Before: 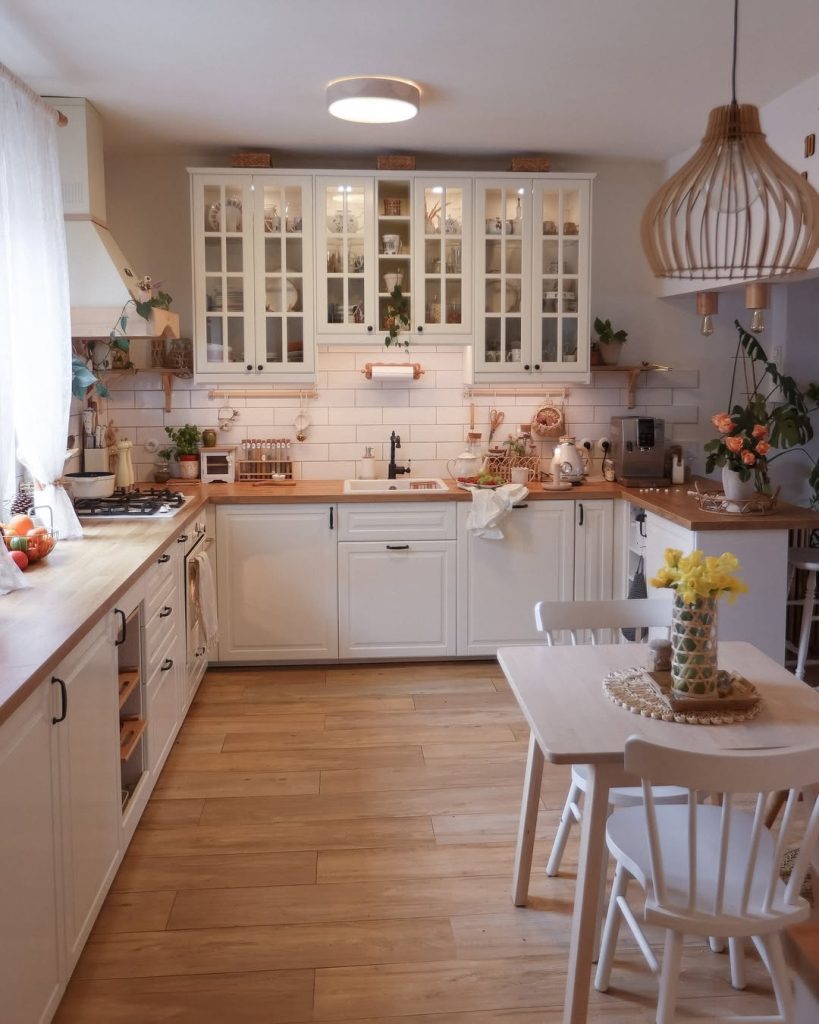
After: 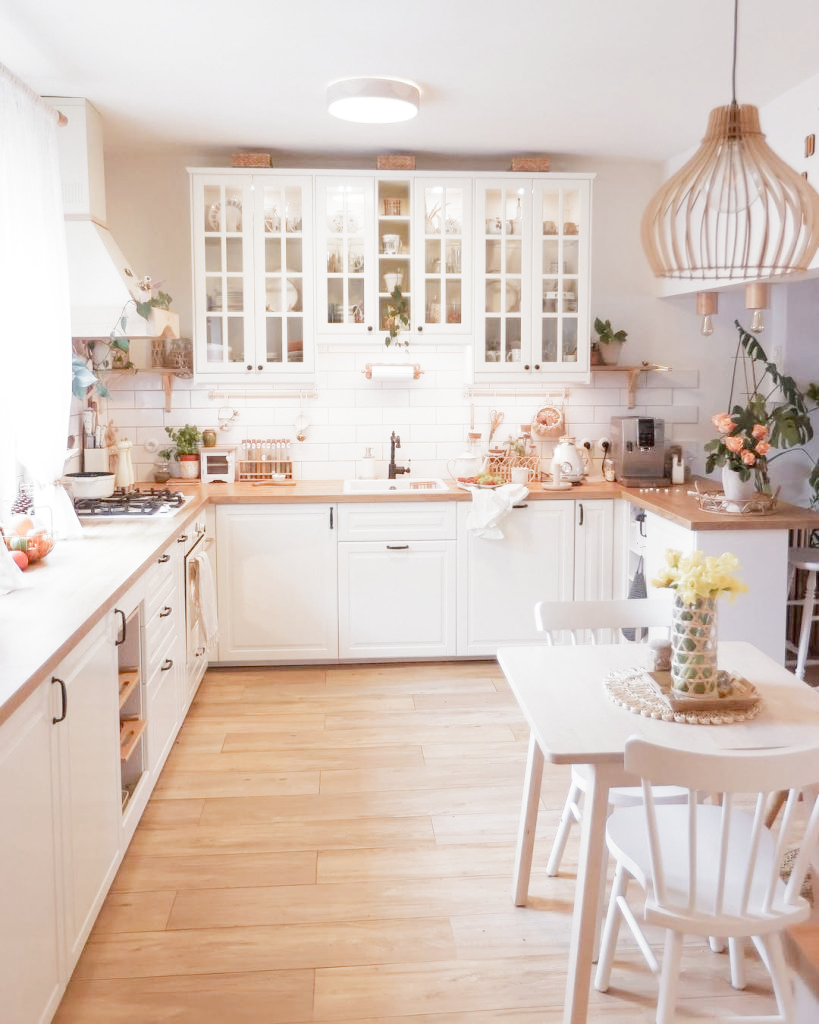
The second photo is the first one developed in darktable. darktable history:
tone equalizer: -8 EV -0.406 EV, -7 EV -0.358 EV, -6 EV -0.369 EV, -5 EV -0.247 EV, -3 EV 0.251 EV, -2 EV 0.331 EV, -1 EV 0.382 EV, +0 EV 0.434 EV
filmic rgb: middle gray luminance 4.04%, black relative exposure -13.07 EV, white relative exposure 5.01 EV, target black luminance 0%, hardness 5.16, latitude 59.5%, contrast 0.759, highlights saturation mix 4.13%, shadows ↔ highlights balance 25.77%, add noise in highlights 0.001, preserve chrominance no, color science v3 (2019), use custom middle-gray values true, contrast in highlights soft
